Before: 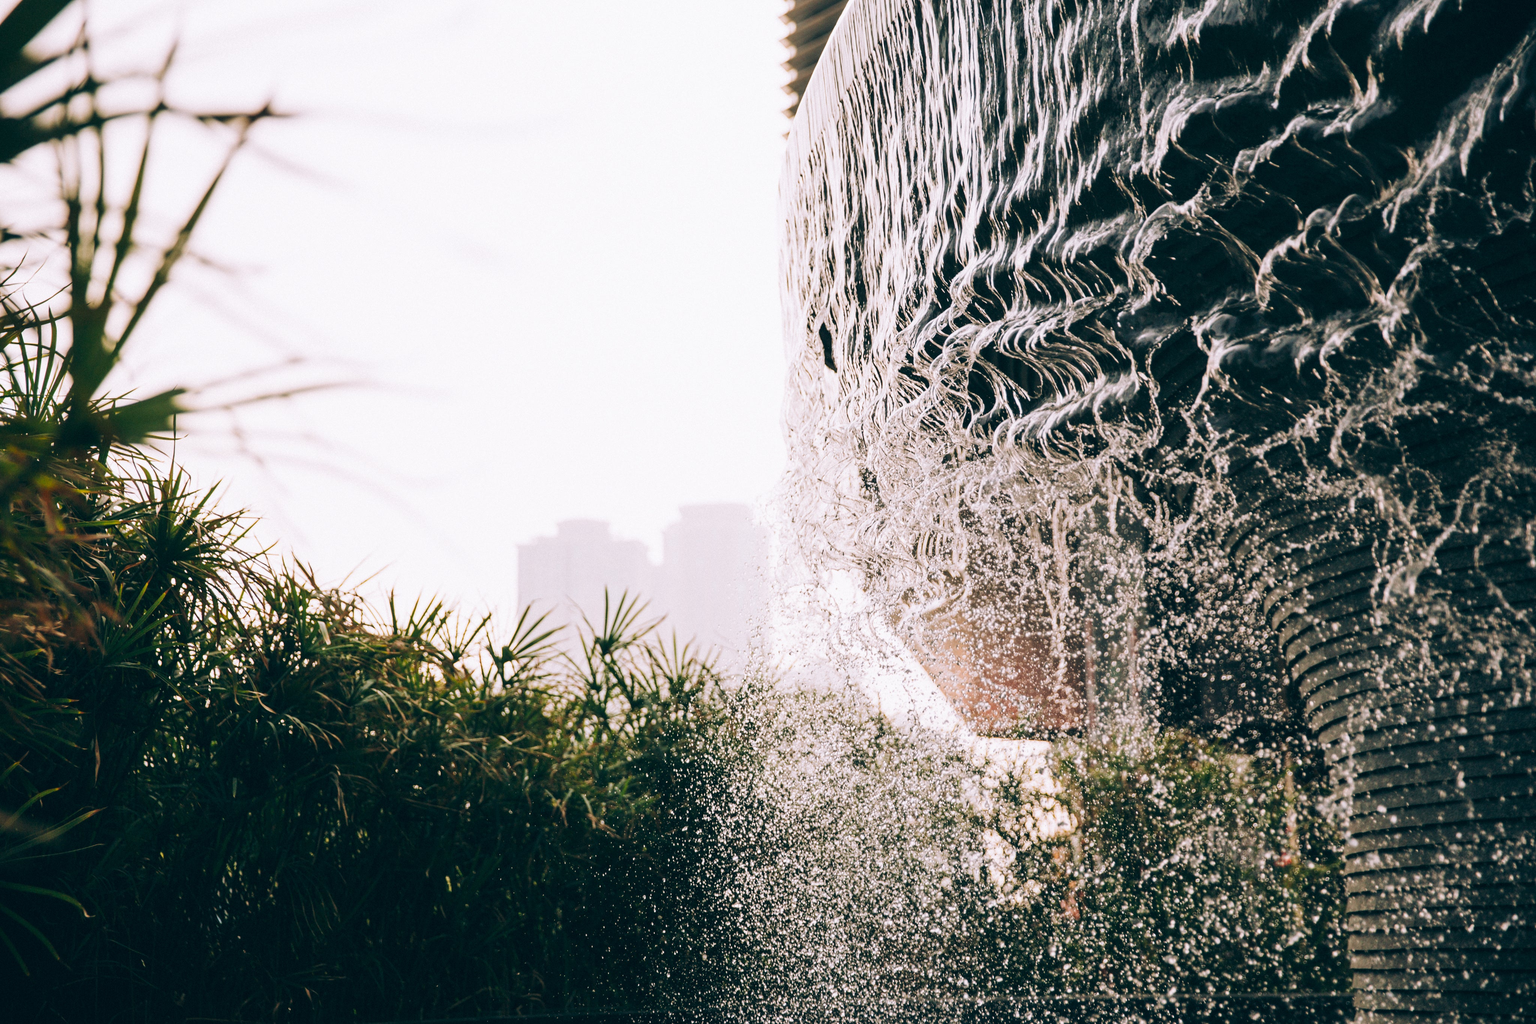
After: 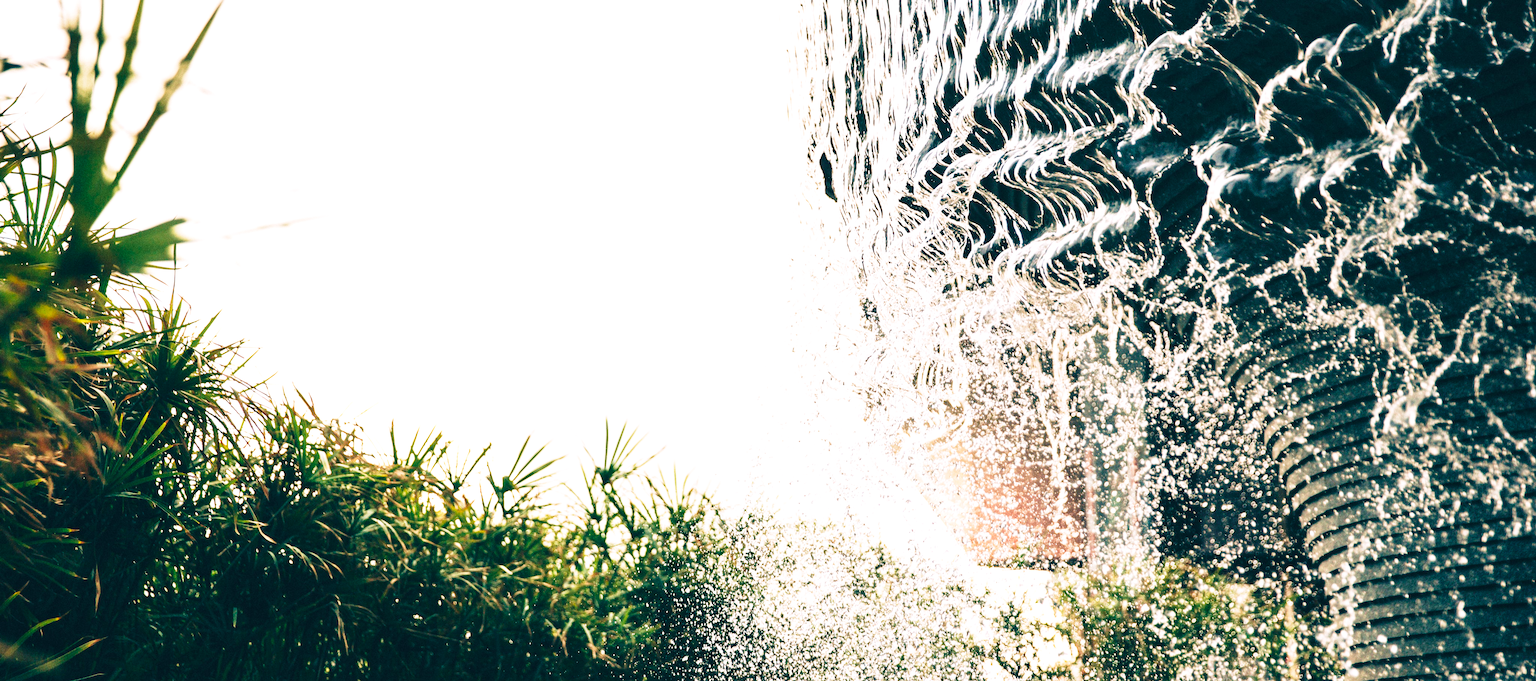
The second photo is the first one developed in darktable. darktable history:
exposure: black level correction 0, exposure 0.696 EV, compensate exposure bias true, compensate highlight preservation false
base curve: curves: ch0 [(0, 0) (0.028, 0.03) (0.121, 0.232) (0.46, 0.748) (0.859, 0.968) (1, 1)], preserve colors none
velvia: on, module defaults
local contrast: mode bilateral grid, contrast 19, coarseness 51, detail 103%, midtone range 0.2
crop: top 16.665%, bottom 16.775%
